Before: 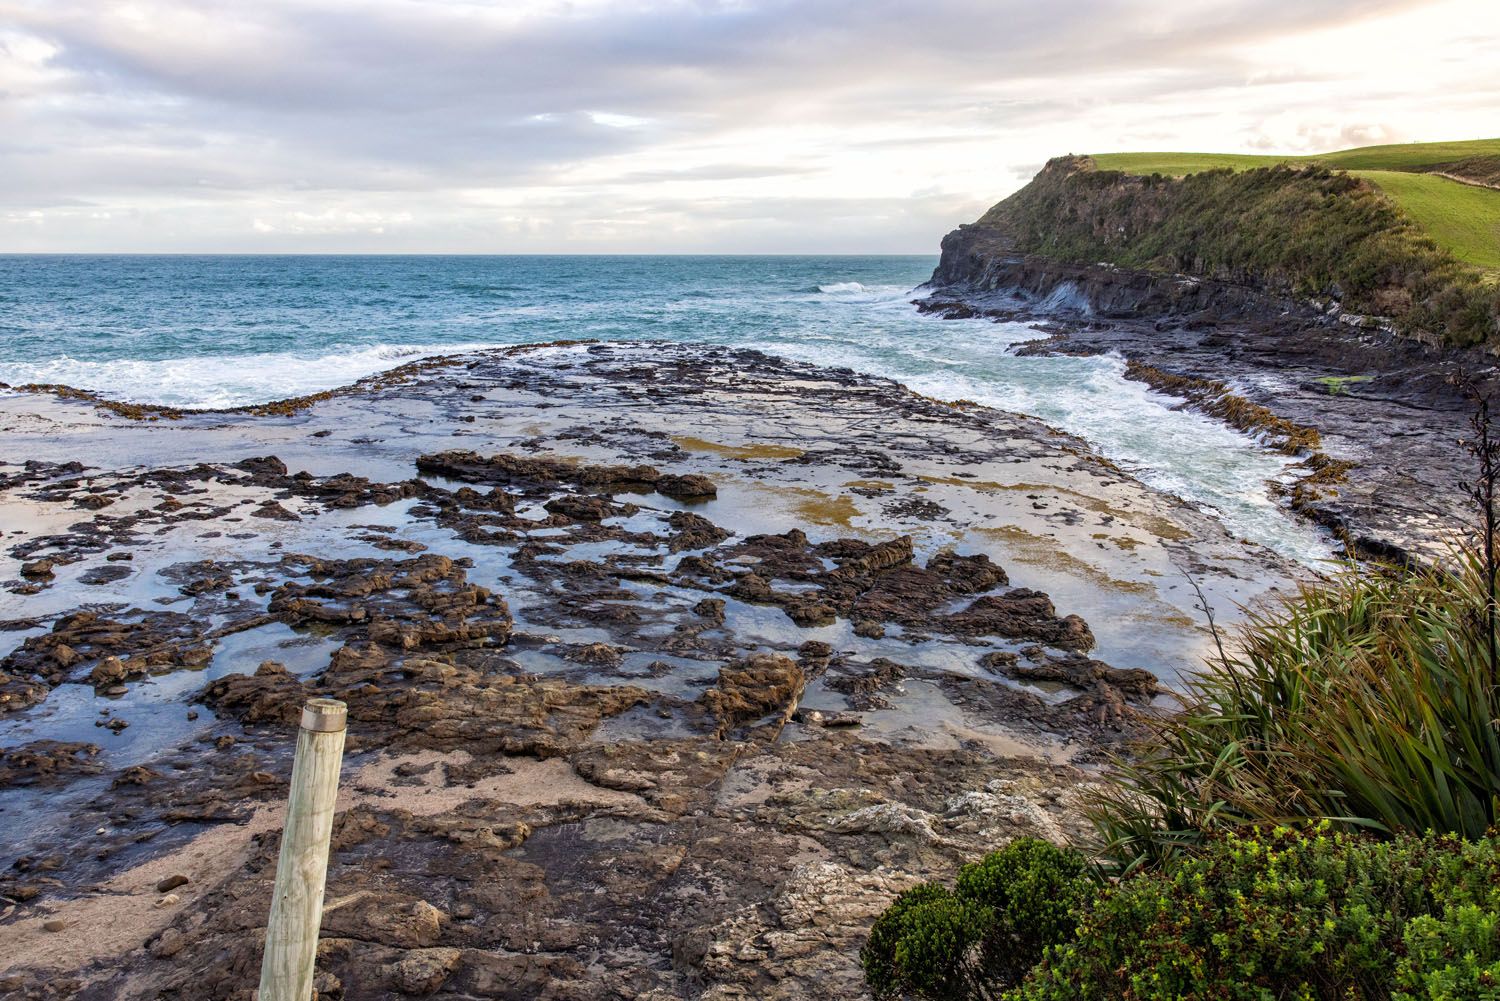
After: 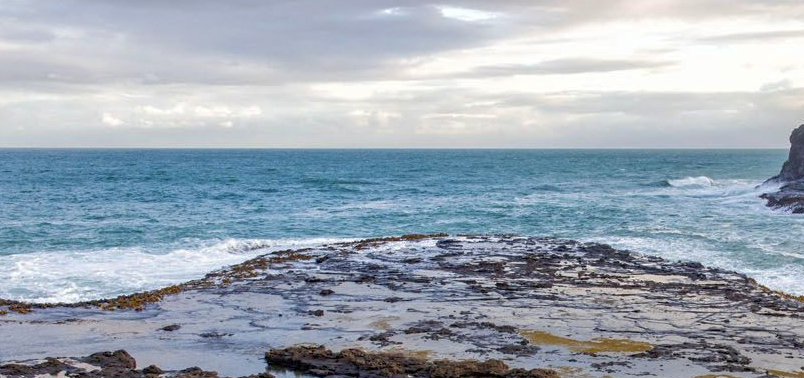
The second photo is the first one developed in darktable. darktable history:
shadows and highlights: on, module defaults
crop: left 10.121%, top 10.631%, right 36.218%, bottom 51.526%
